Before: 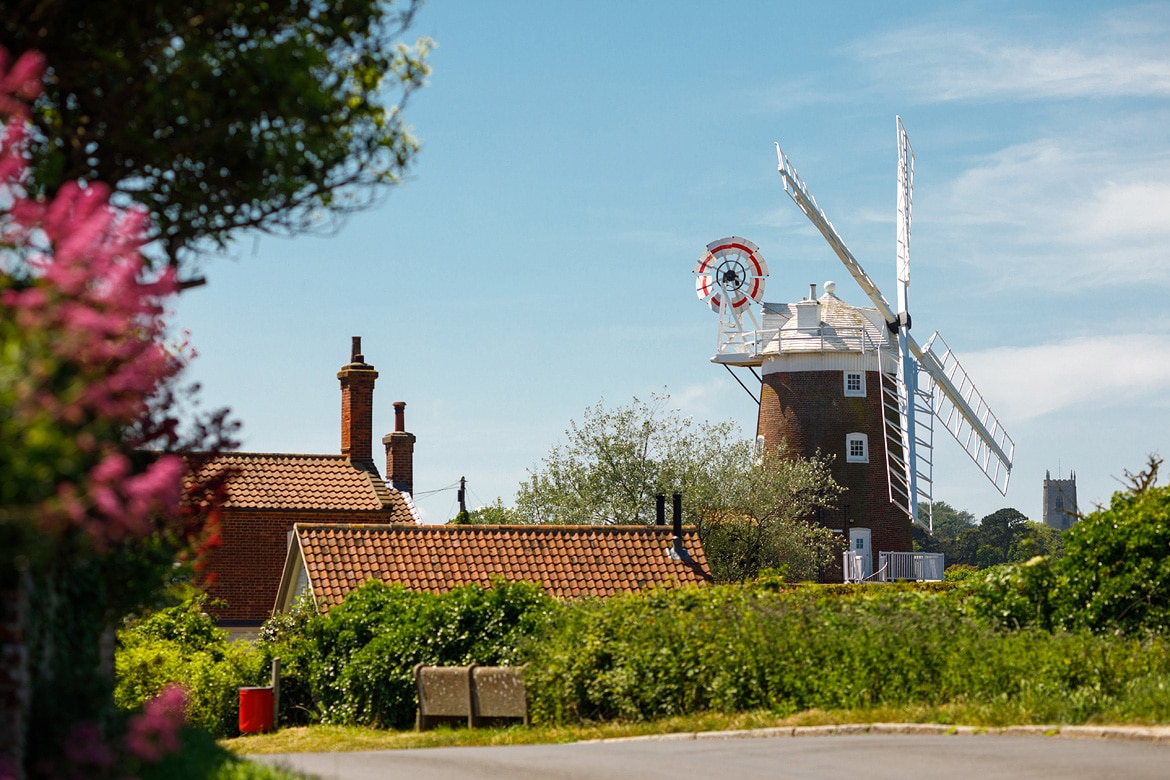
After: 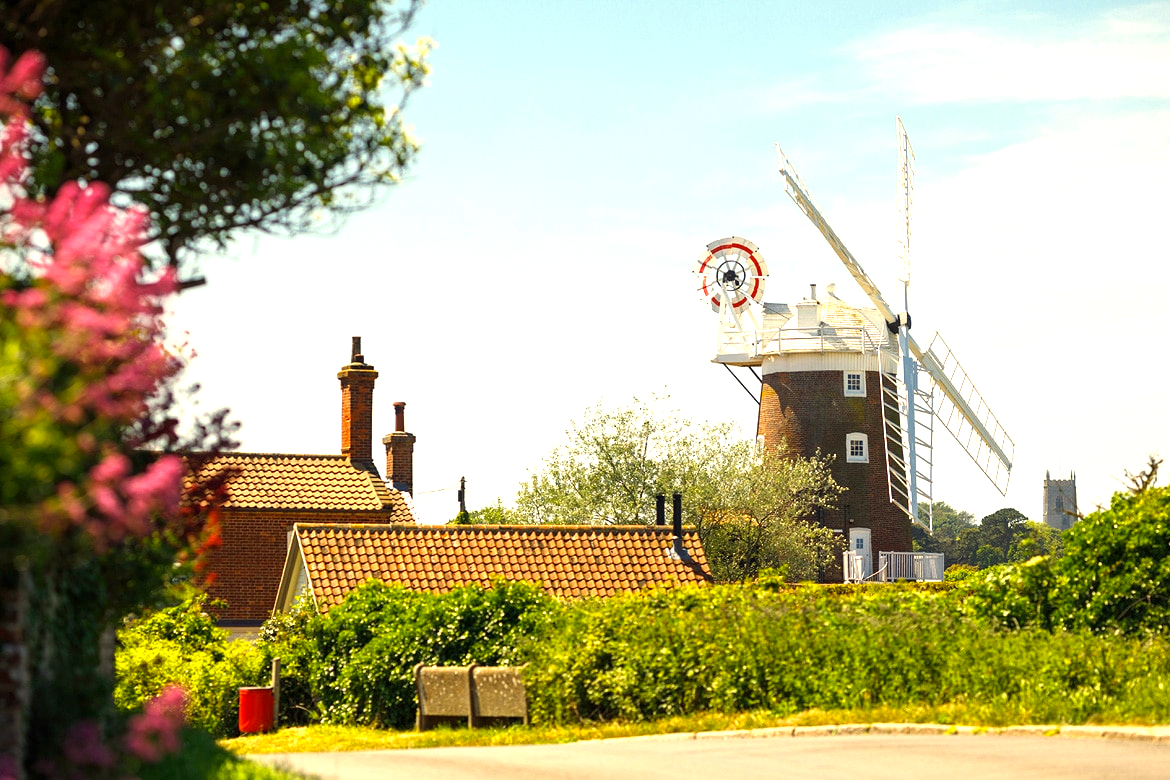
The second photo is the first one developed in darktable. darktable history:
exposure: exposure 1.141 EV, compensate highlight preservation false
color correction: highlights a* 2.64, highlights b* 22.96
